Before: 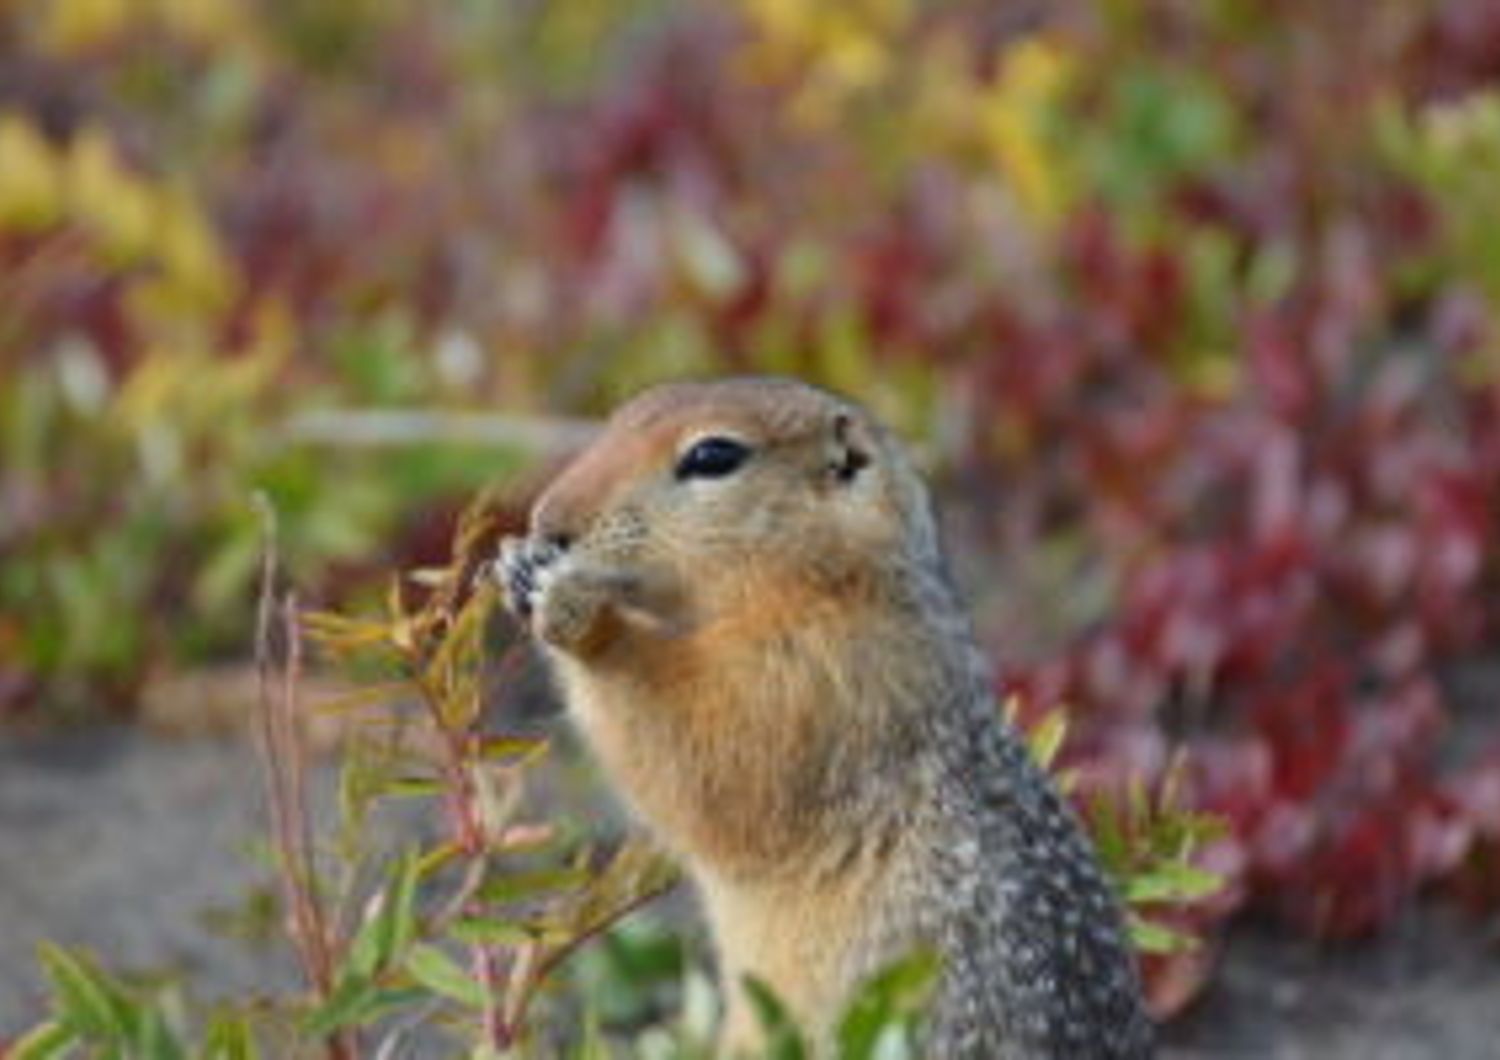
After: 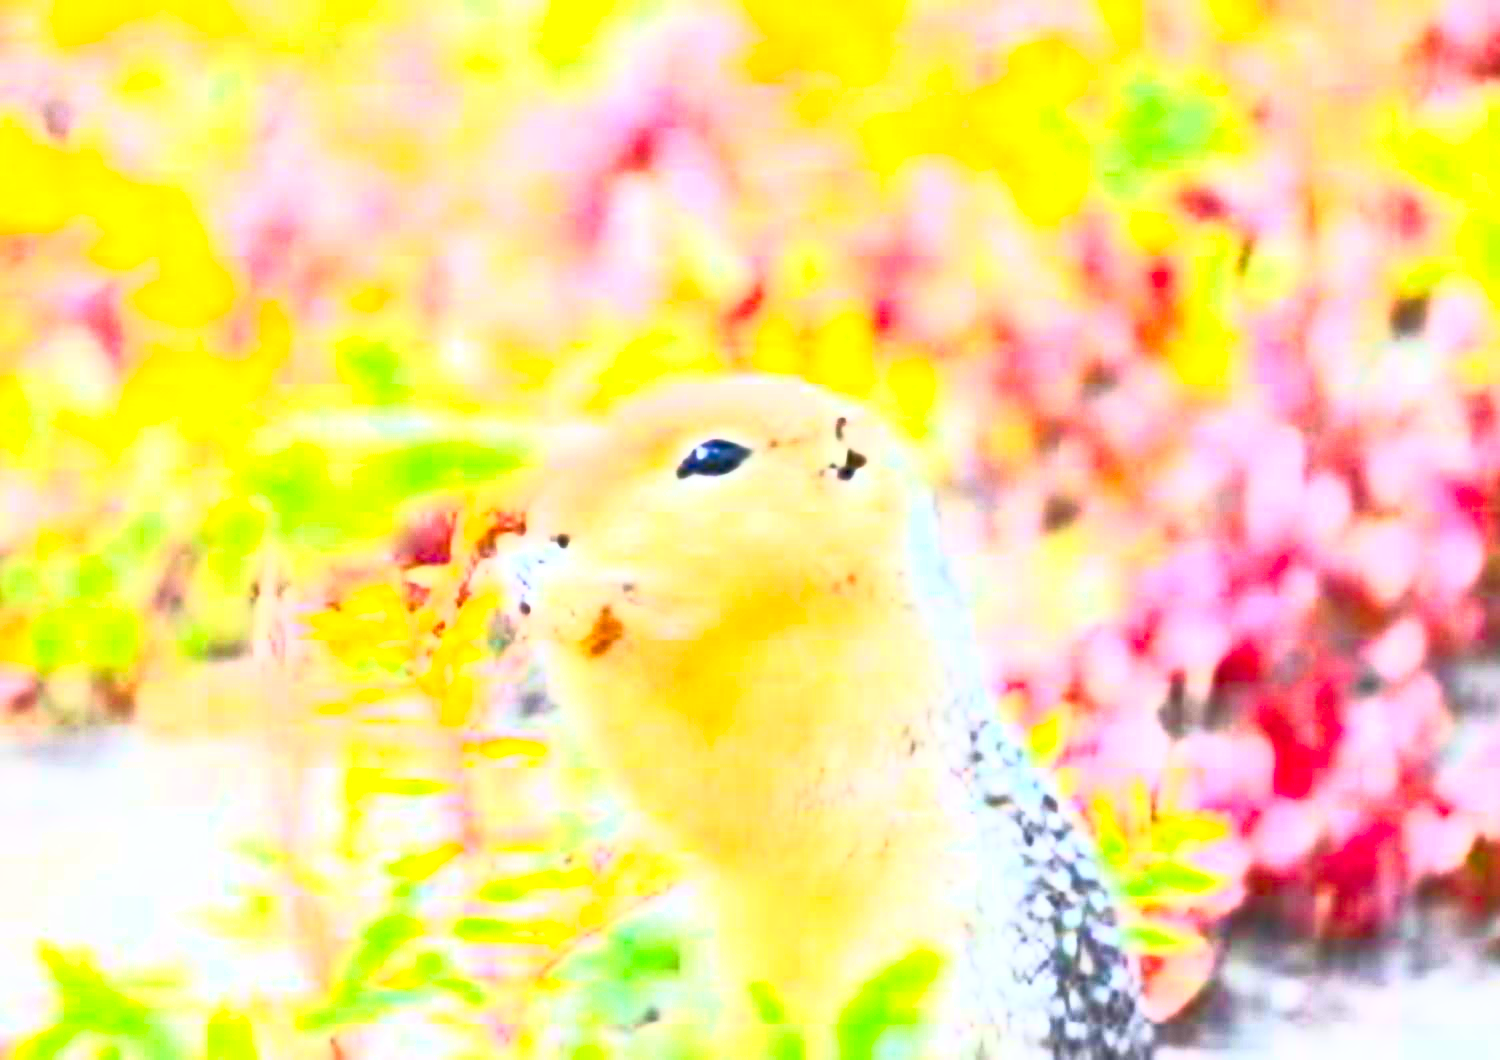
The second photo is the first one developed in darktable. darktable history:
contrast brightness saturation: contrast 0.985, brightness 1, saturation 0.996
exposure: black level correction 0.001, exposure 1.834 EV, compensate highlight preservation false
